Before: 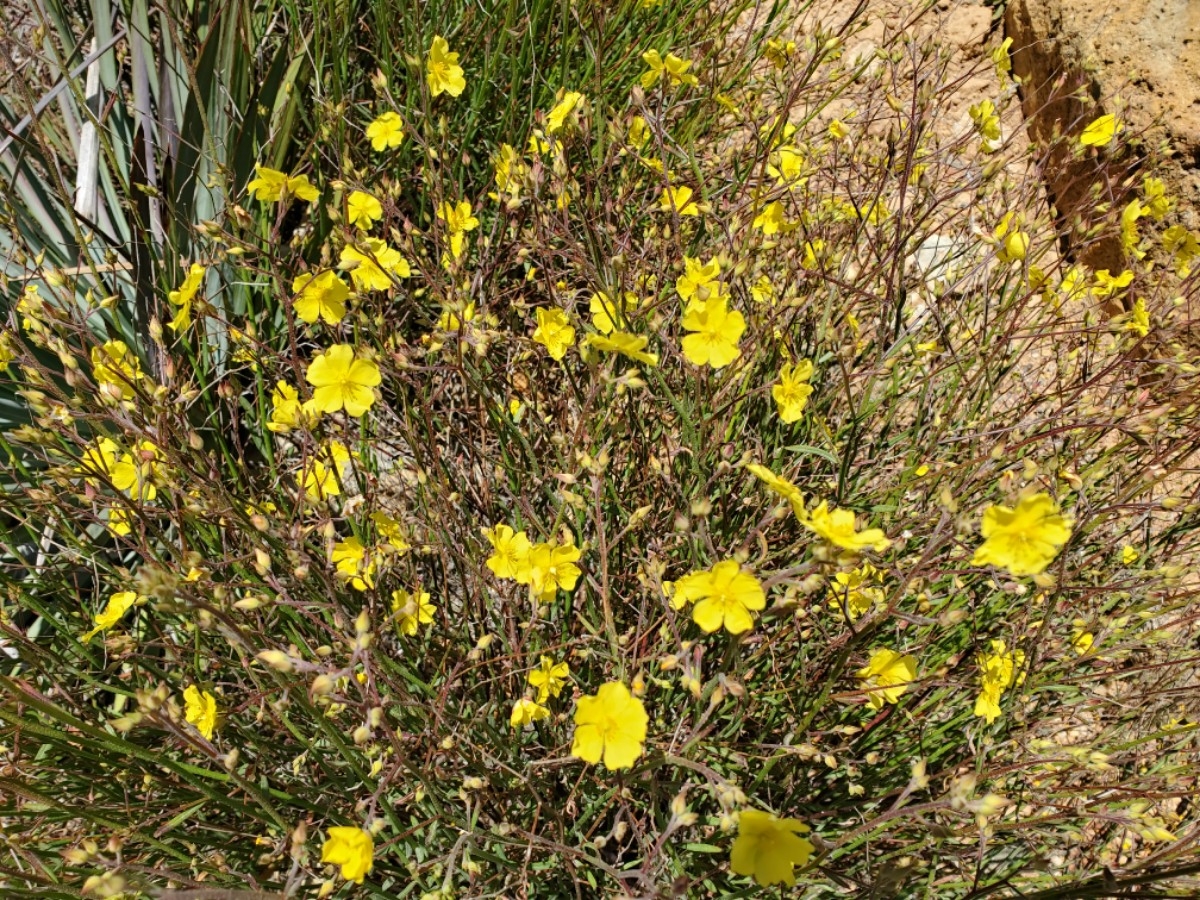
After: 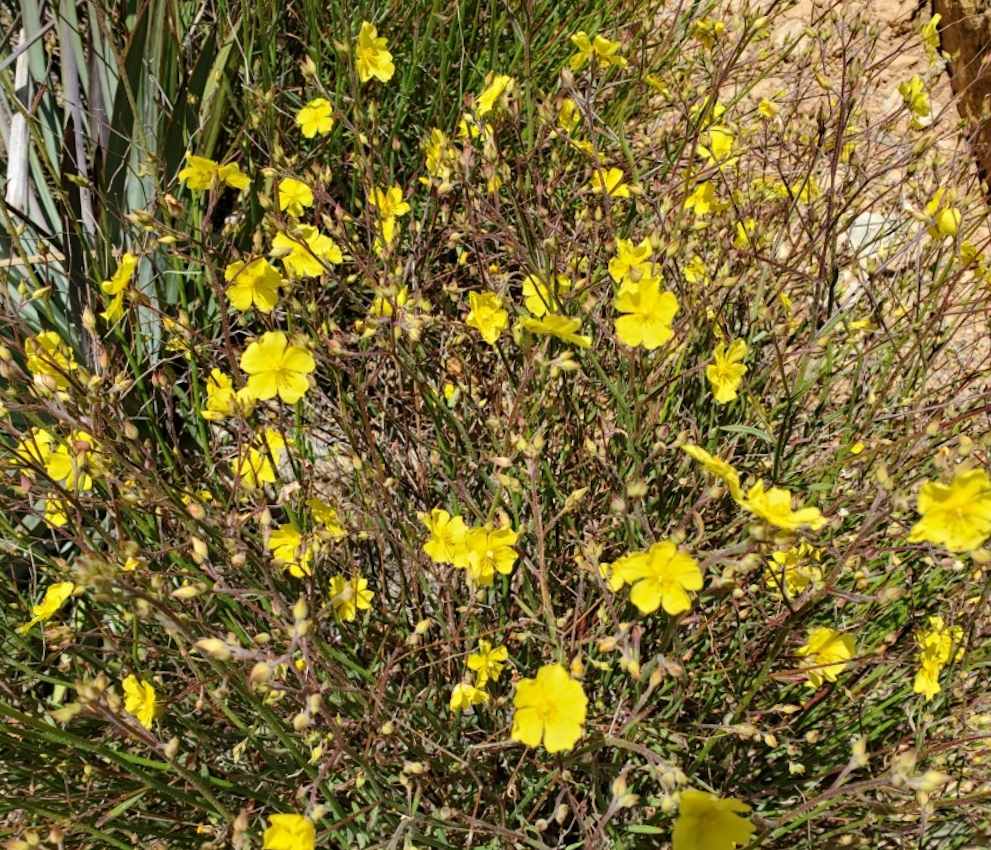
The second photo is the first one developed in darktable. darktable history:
crop and rotate: angle 0.932°, left 4.512%, top 0.897%, right 11.097%, bottom 2.595%
